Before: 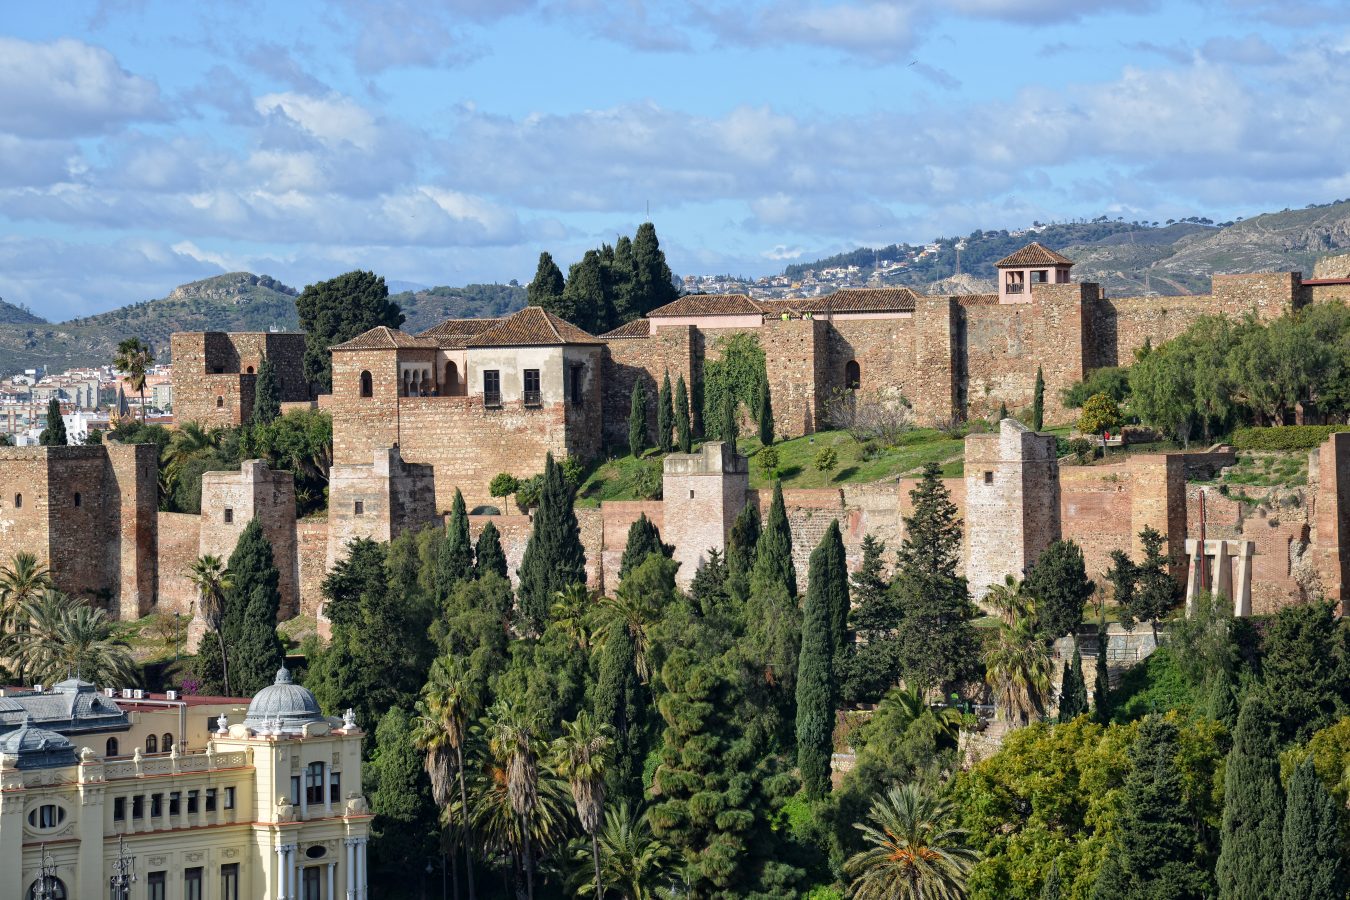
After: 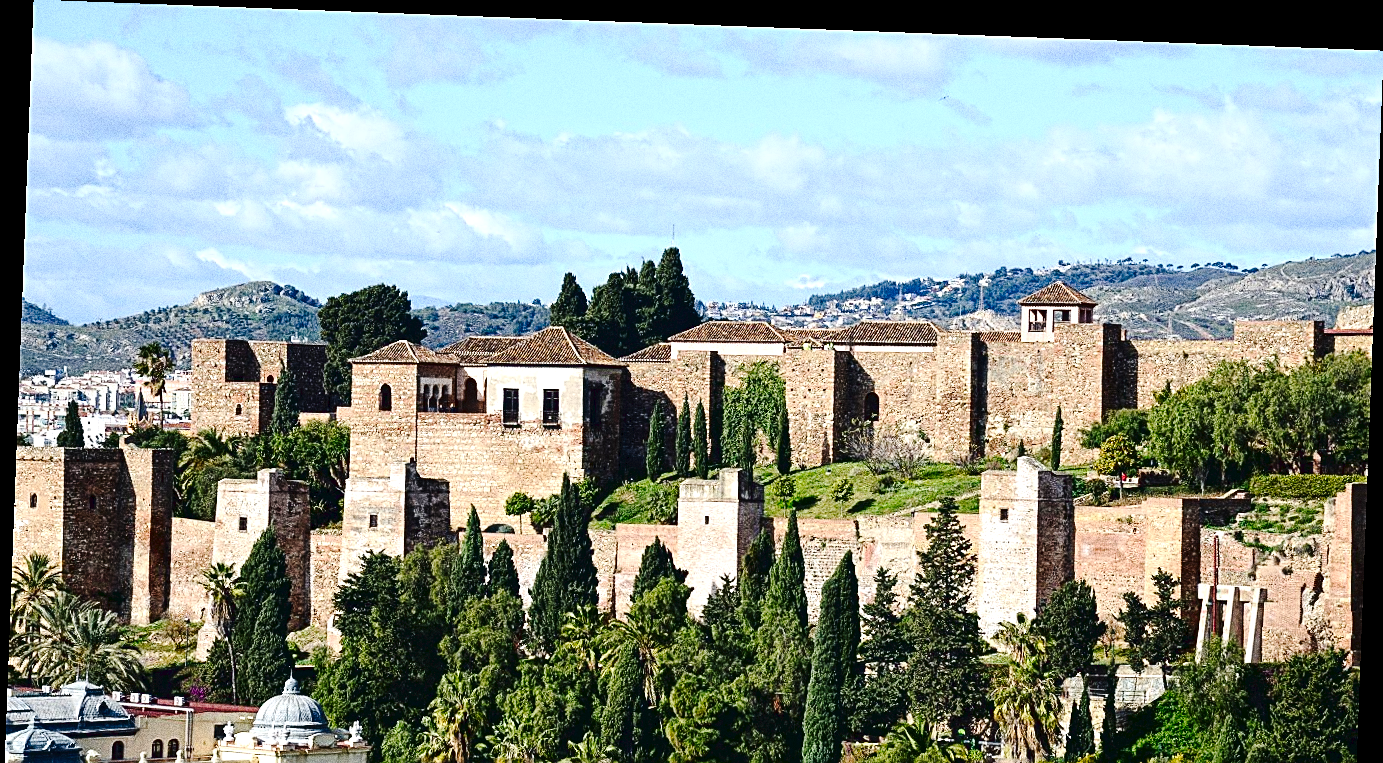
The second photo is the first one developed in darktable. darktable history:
exposure: black level correction 0, exposure 0.6 EV, compensate exposure bias true, compensate highlight preservation false
sharpen: amount 0.75
crop: bottom 19.644%
rotate and perspective: rotation 2.17°, automatic cropping off
contrast brightness saturation: contrast 0.19, brightness -0.24, saturation 0.11
levels: mode automatic, black 0.023%, white 99.97%, levels [0.062, 0.494, 0.925]
tone curve: curves: ch0 [(0, 0) (0.003, 0.035) (0.011, 0.035) (0.025, 0.035) (0.044, 0.046) (0.069, 0.063) (0.1, 0.084) (0.136, 0.123) (0.177, 0.174) (0.224, 0.232) (0.277, 0.304) (0.335, 0.387) (0.399, 0.476) (0.468, 0.566) (0.543, 0.639) (0.623, 0.714) (0.709, 0.776) (0.801, 0.851) (0.898, 0.921) (1, 1)], preserve colors none
grain: coarseness 10.62 ISO, strength 55.56%
